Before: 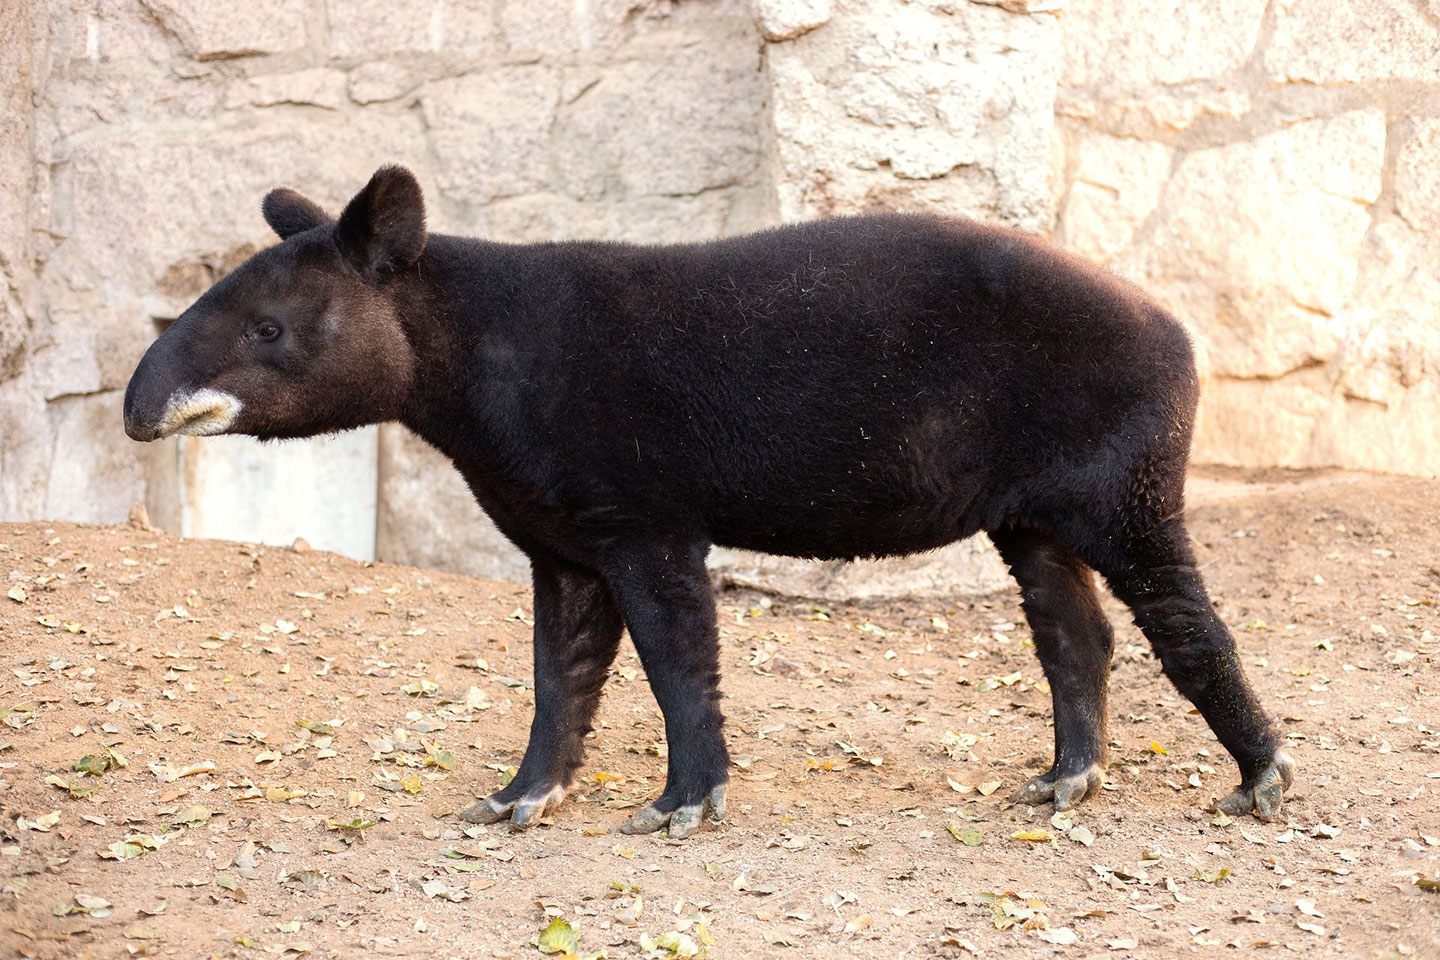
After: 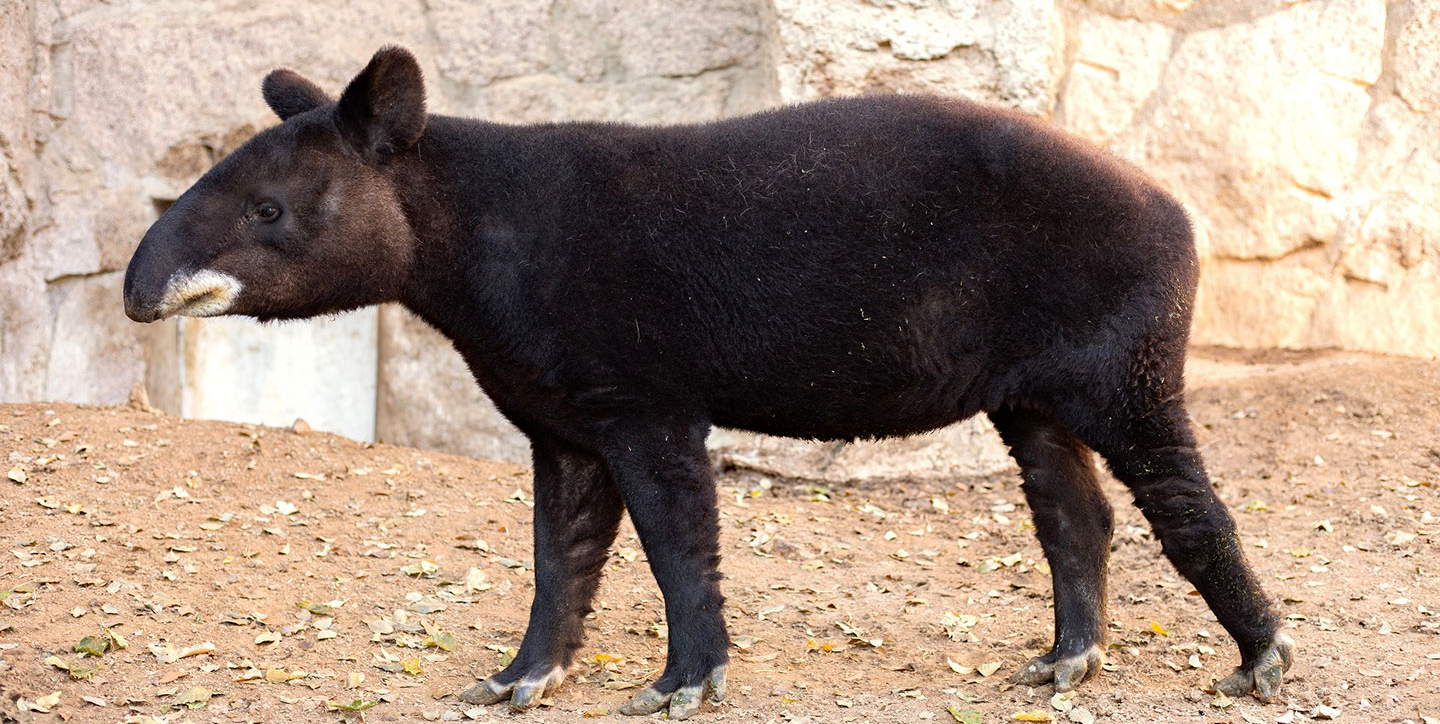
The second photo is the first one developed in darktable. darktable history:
haze removal: compatibility mode true, adaptive false
tone equalizer: on, module defaults
crop and rotate: top 12.415%, bottom 12.163%
